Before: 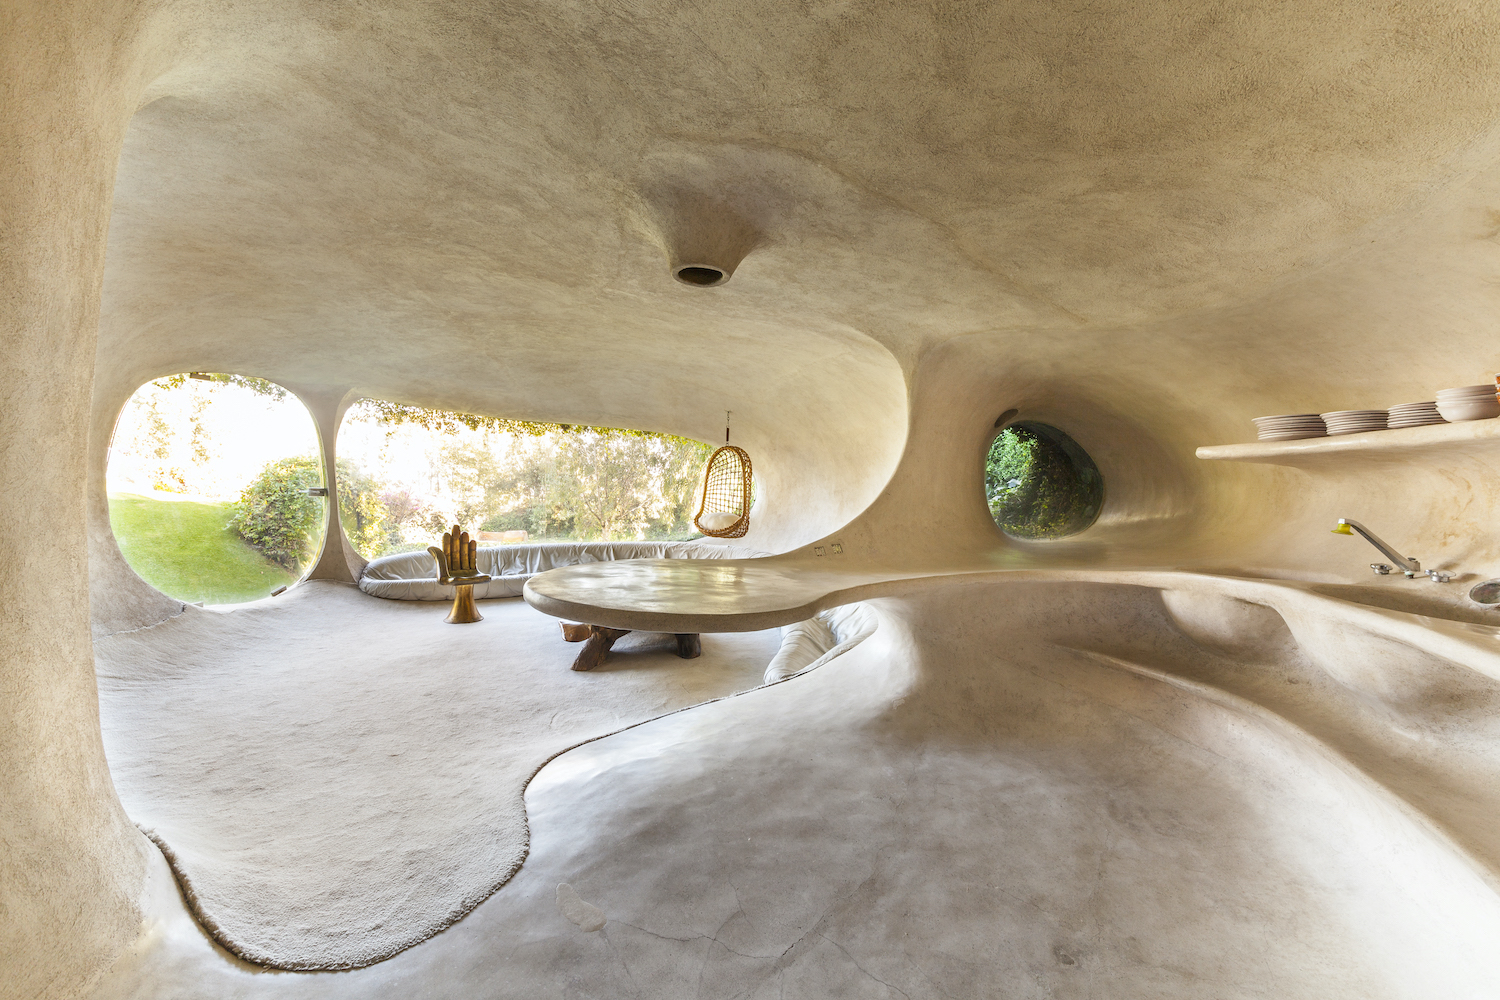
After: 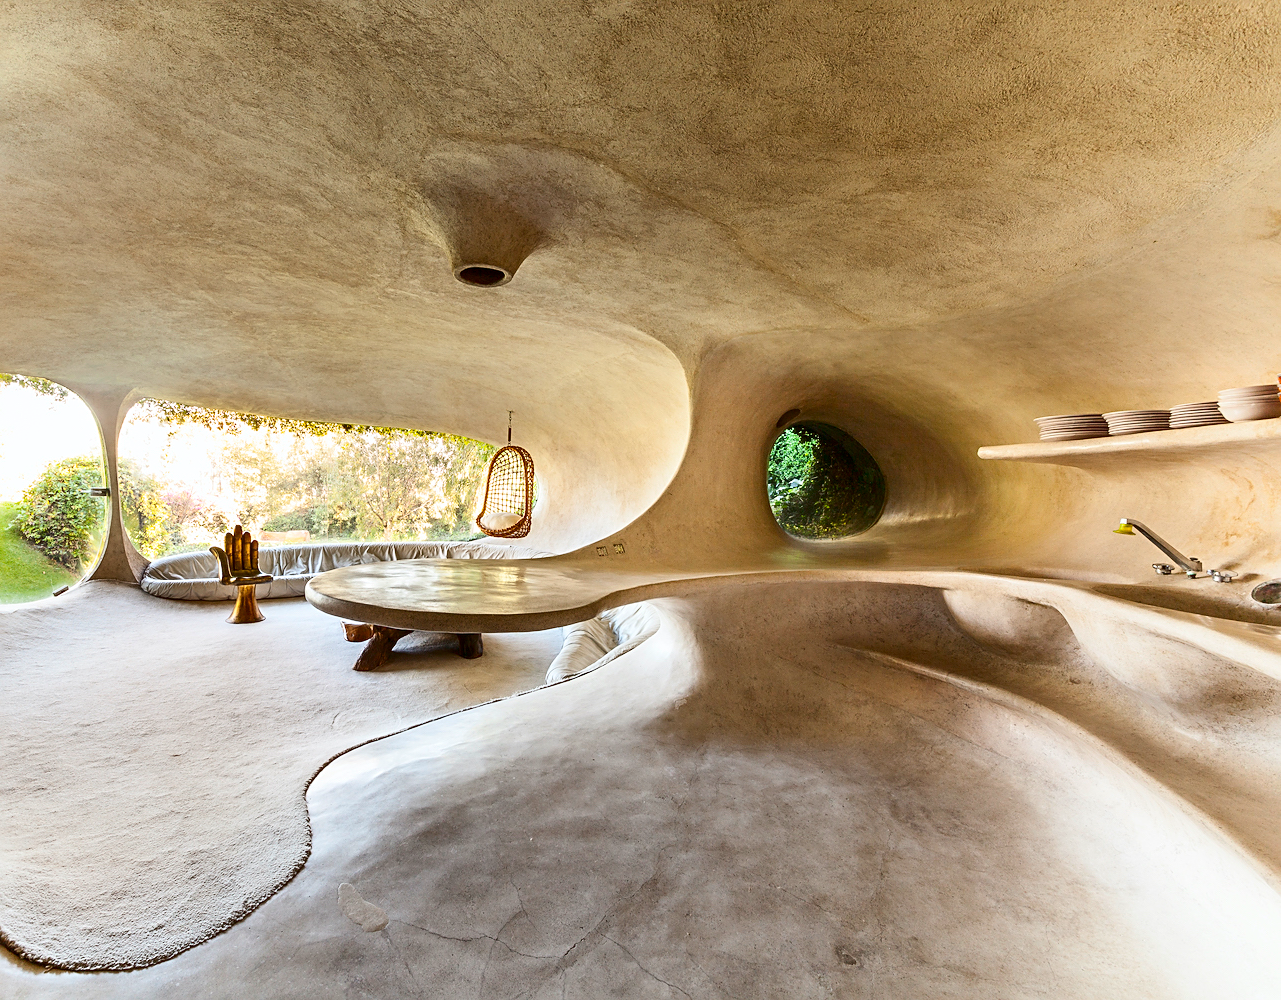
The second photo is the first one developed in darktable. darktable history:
contrast brightness saturation: contrast 0.21, brightness -0.11, saturation 0.21
crop and rotate: left 14.584%
sharpen: on, module defaults
